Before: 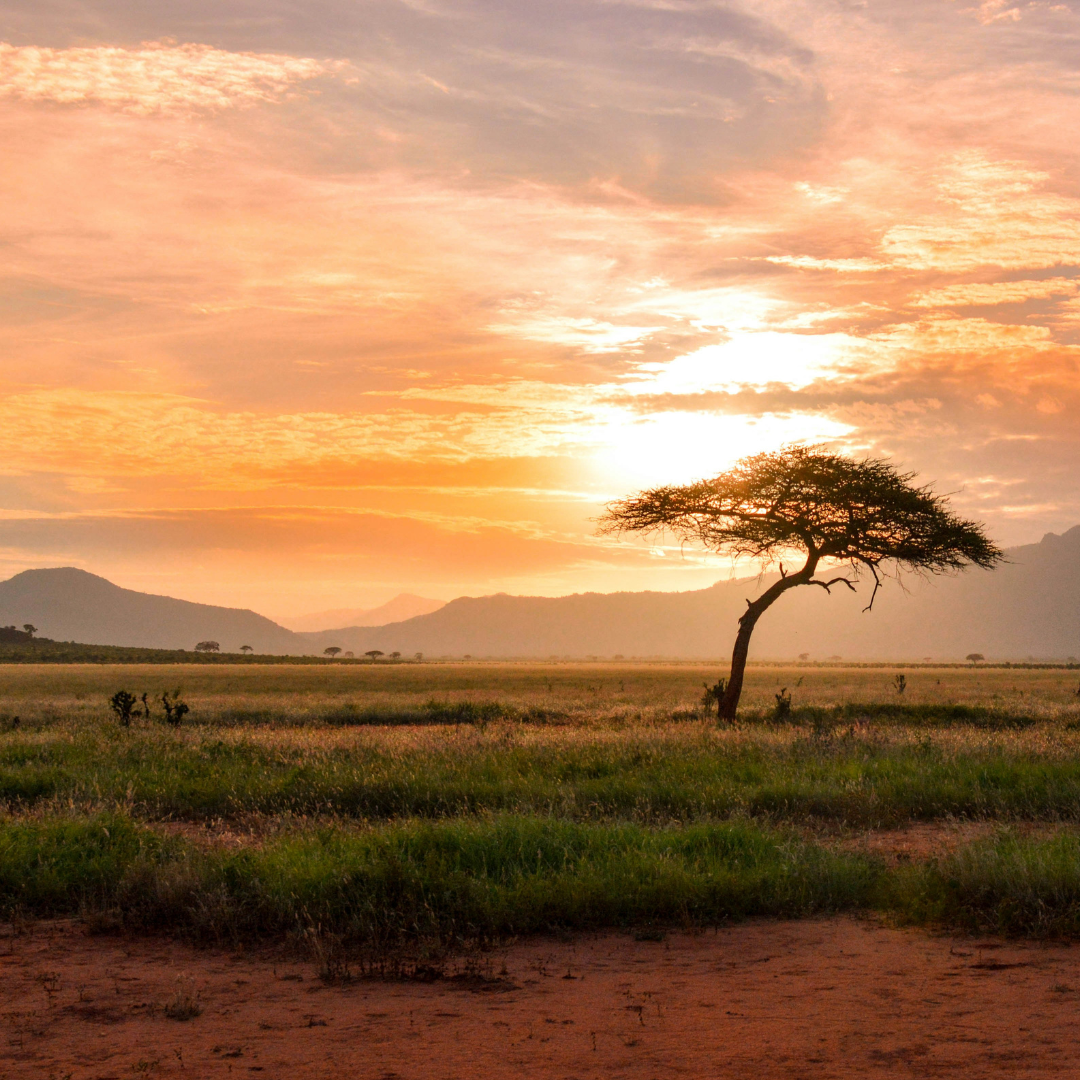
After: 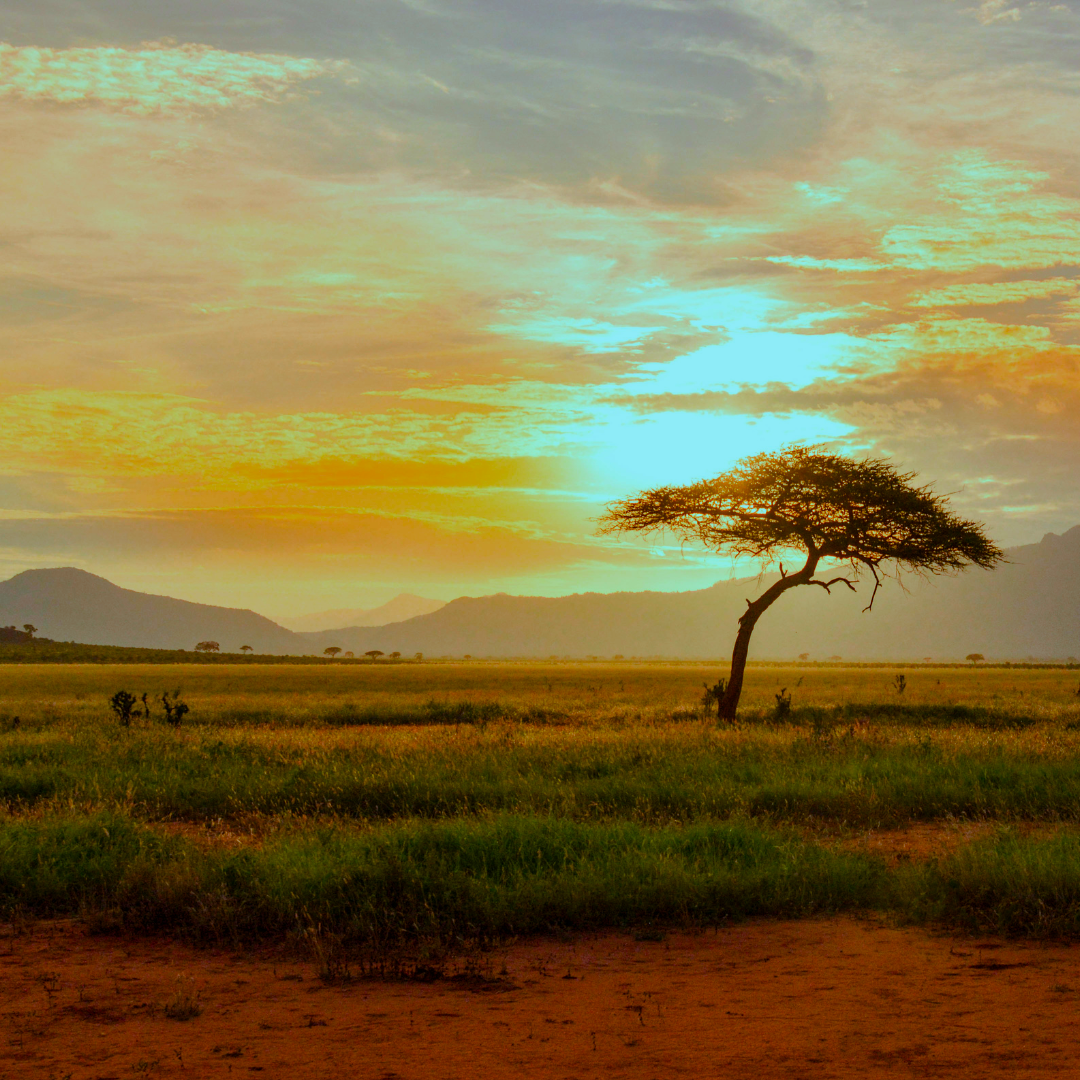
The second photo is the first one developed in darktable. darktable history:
color balance rgb: highlights gain › luminance -33.083%, highlights gain › chroma 5.608%, highlights gain › hue 218.2°, linear chroma grading › global chroma 20.226%, perceptual saturation grading › global saturation 27.564%, perceptual saturation grading › highlights -25.264%, perceptual saturation grading › shadows 25.147%, global vibrance 2.156%
